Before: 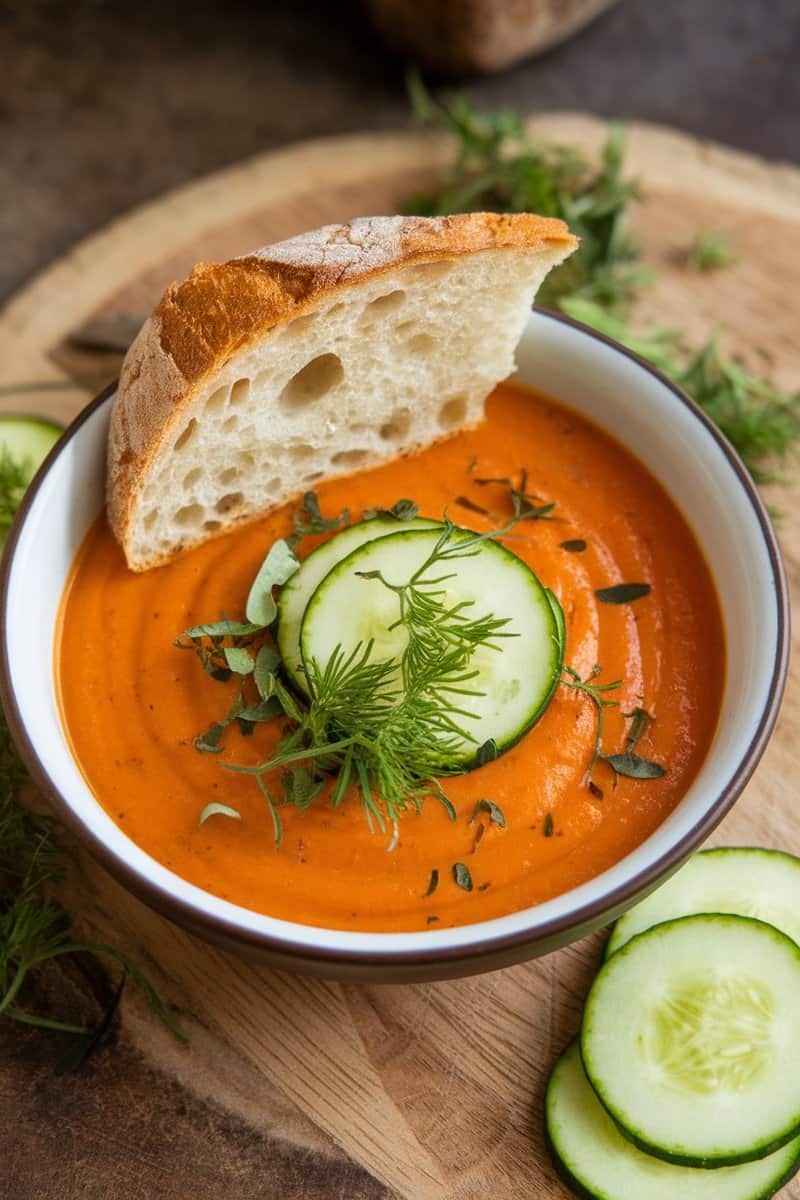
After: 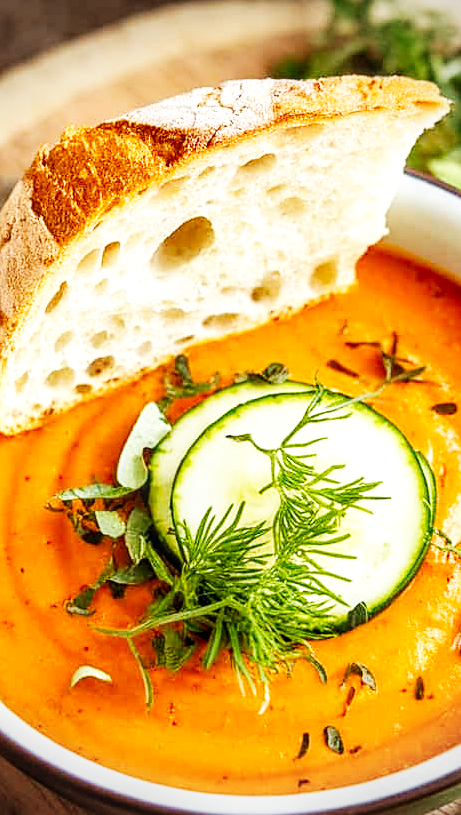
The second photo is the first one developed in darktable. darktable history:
base curve: curves: ch0 [(0, 0) (0.007, 0.004) (0.027, 0.03) (0.046, 0.07) (0.207, 0.54) (0.442, 0.872) (0.673, 0.972) (1, 1)], preserve colors none
vignetting: fall-off radius 61.07%
local contrast: on, module defaults
color zones: curves: ch0 [(0.25, 0.5) (0.636, 0.25) (0.75, 0.5)]
sharpen: on, module defaults
crop: left 16.215%, top 11.492%, right 26.069%, bottom 20.58%
